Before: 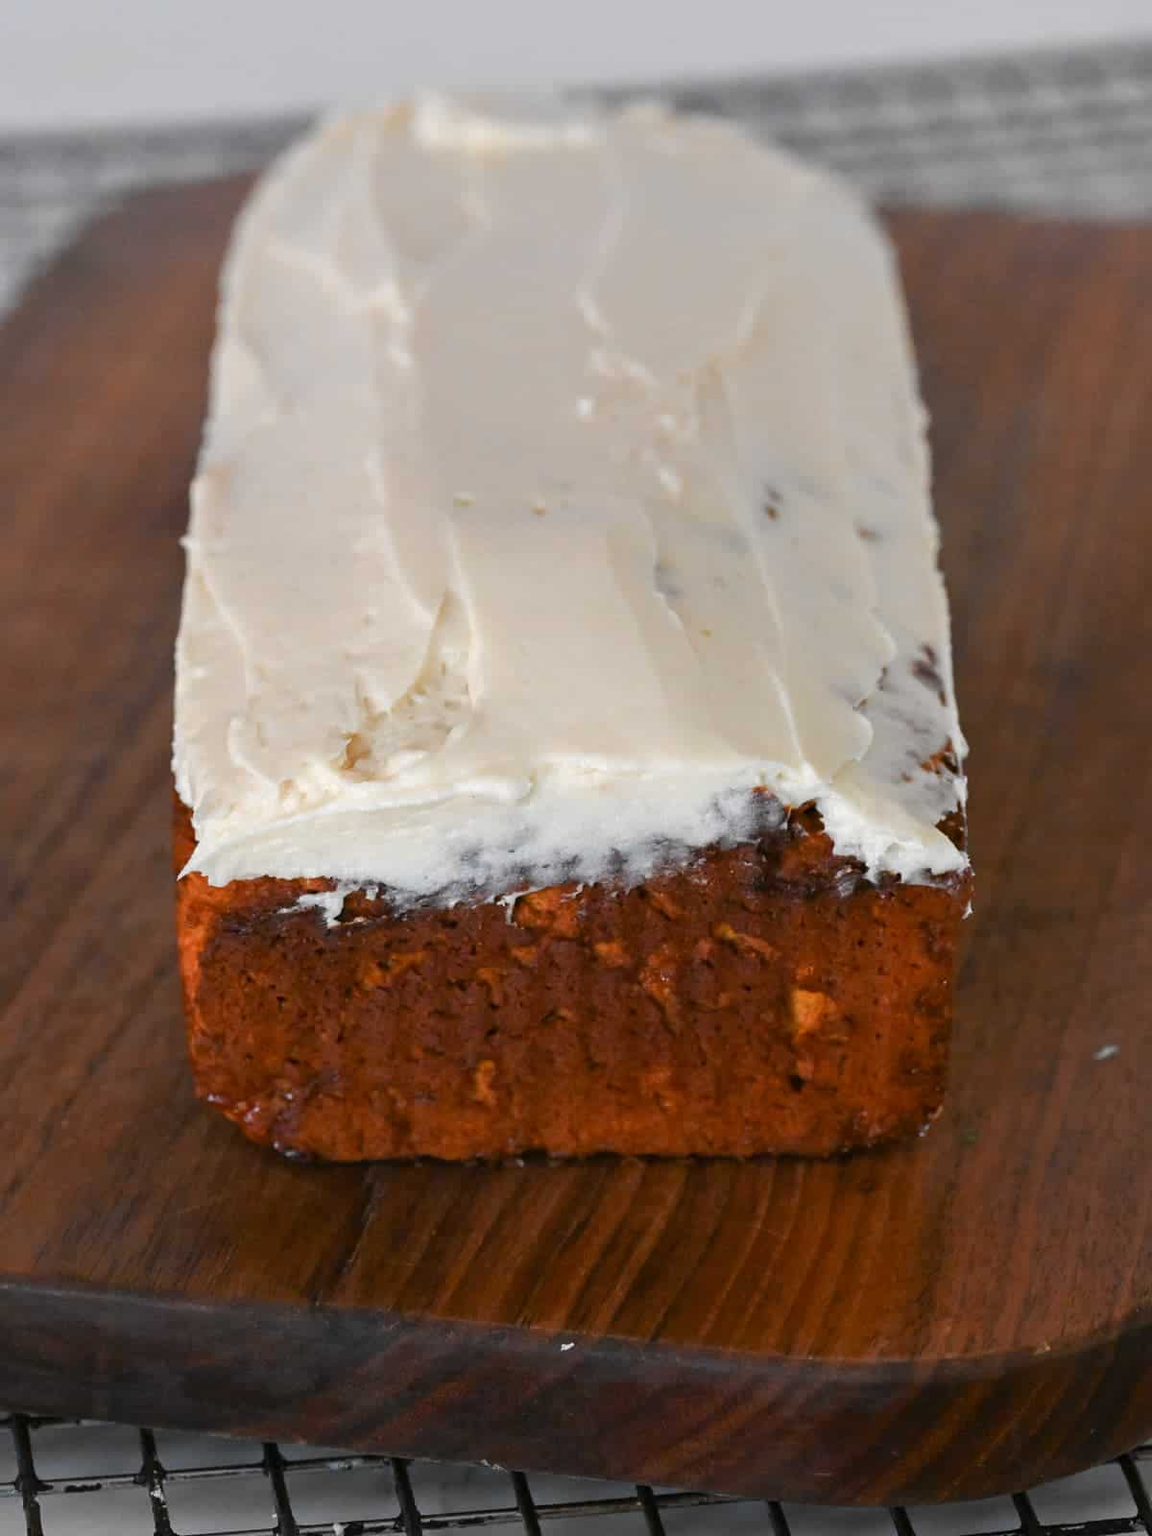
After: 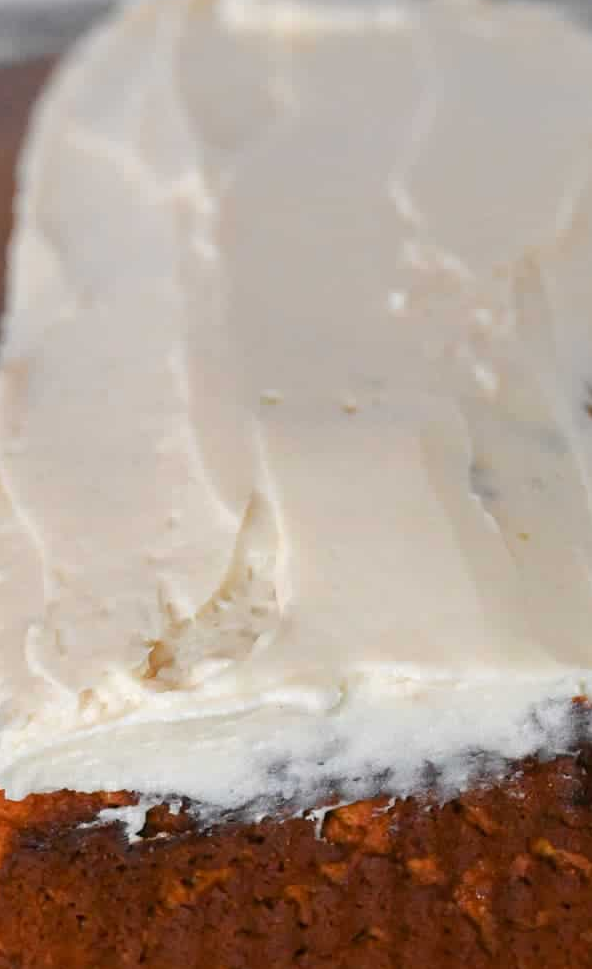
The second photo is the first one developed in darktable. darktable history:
crop: left 17.716%, top 7.742%, right 32.885%, bottom 31.669%
